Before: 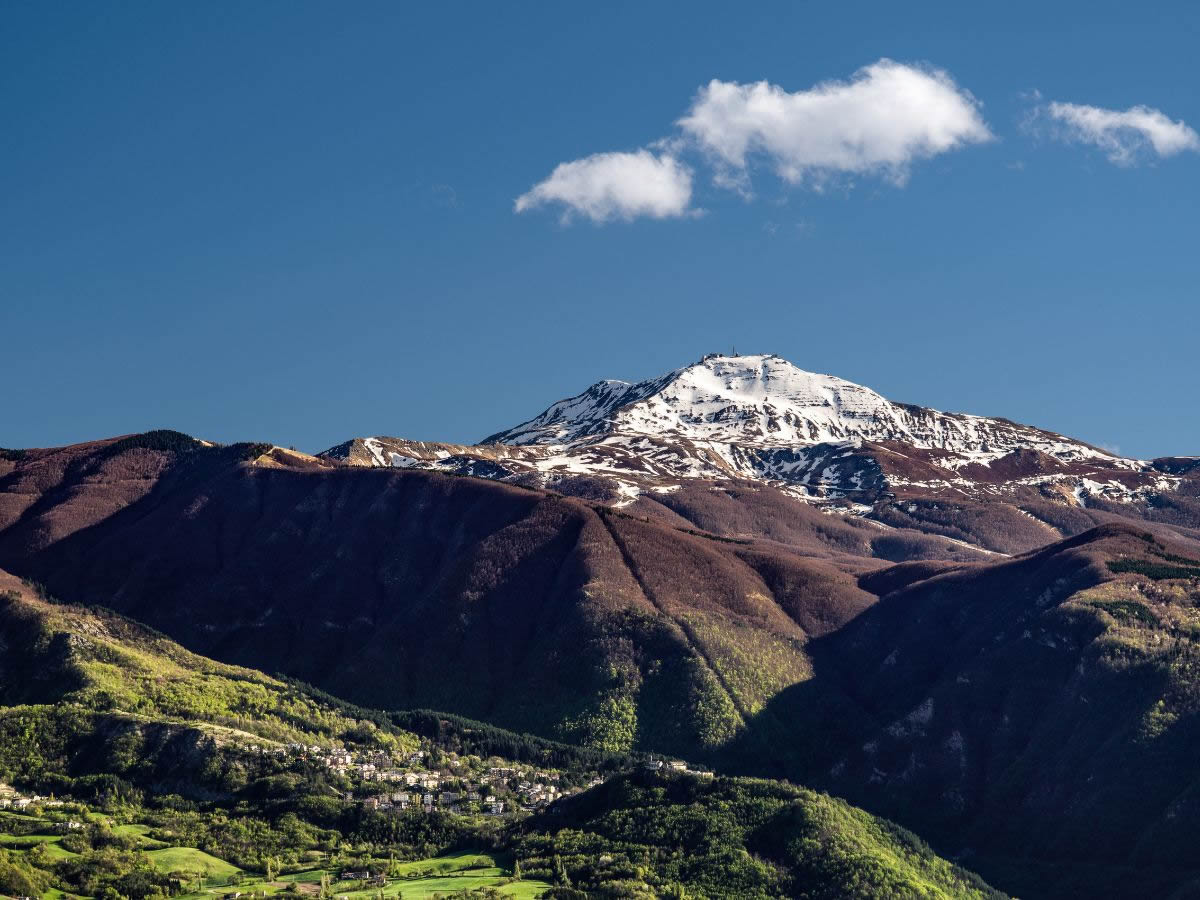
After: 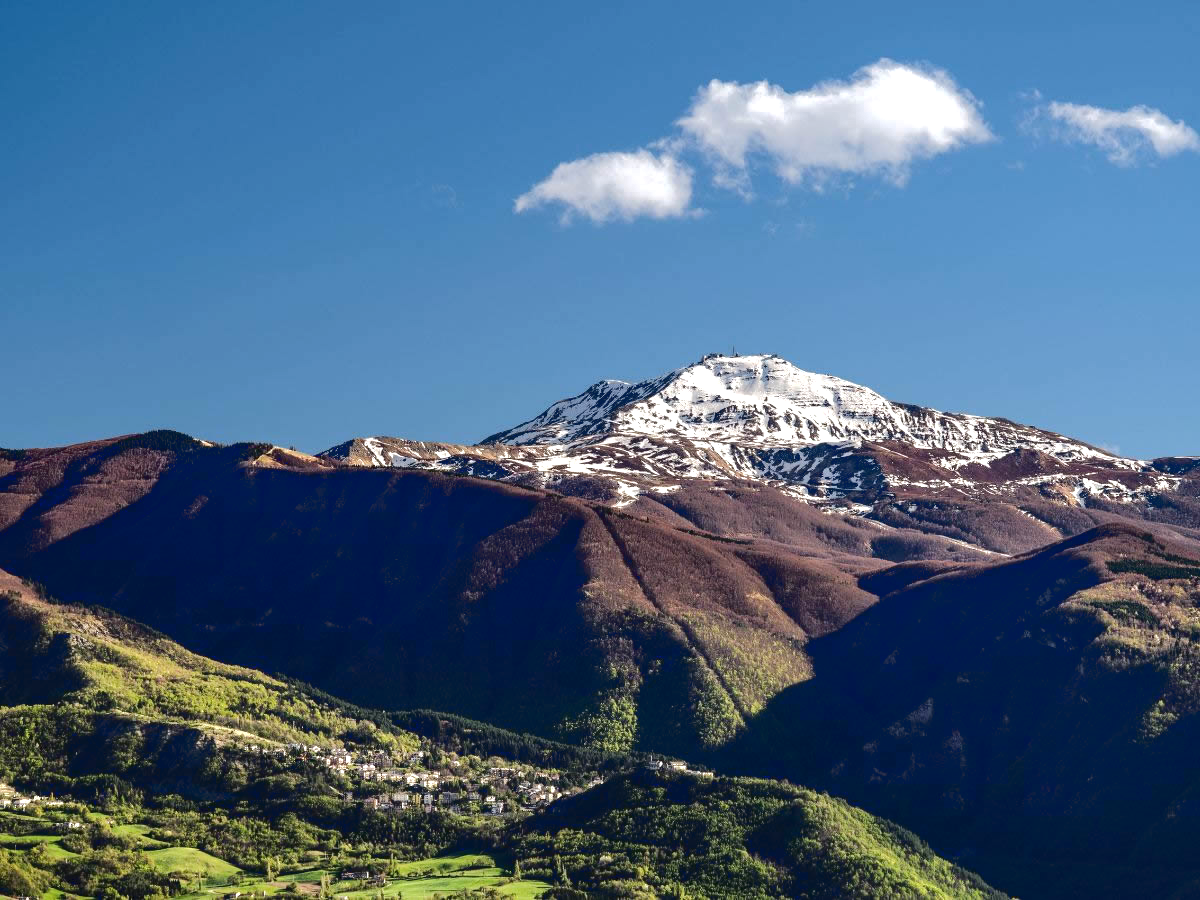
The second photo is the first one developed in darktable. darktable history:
tone equalizer: -8 EV -0.416 EV, -7 EV -0.424 EV, -6 EV -0.324 EV, -5 EV -0.193 EV, -3 EV 0.21 EV, -2 EV 0.312 EV, -1 EV 0.411 EV, +0 EV 0.403 EV, edges refinement/feathering 500, mask exposure compensation -1.57 EV, preserve details no
tone curve: curves: ch0 [(0, 0) (0.003, 0.048) (0.011, 0.055) (0.025, 0.065) (0.044, 0.089) (0.069, 0.111) (0.1, 0.132) (0.136, 0.163) (0.177, 0.21) (0.224, 0.259) (0.277, 0.323) (0.335, 0.385) (0.399, 0.442) (0.468, 0.508) (0.543, 0.578) (0.623, 0.648) (0.709, 0.716) (0.801, 0.781) (0.898, 0.845) (1, 1)], color space Lab, linked channels, preserve colors none
